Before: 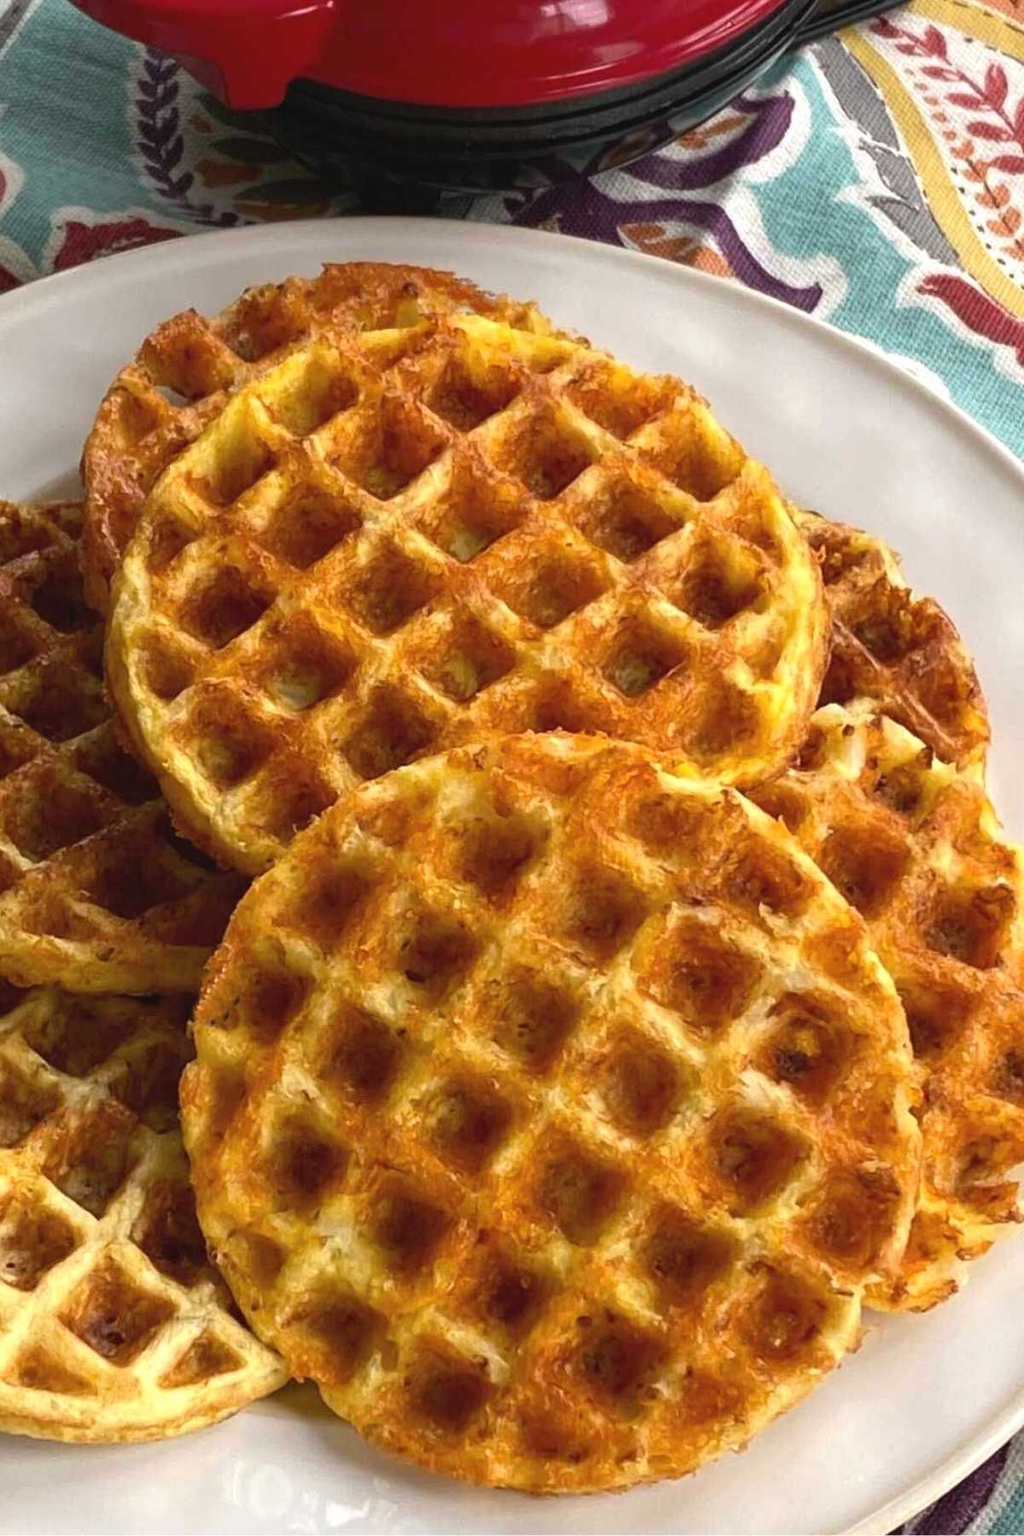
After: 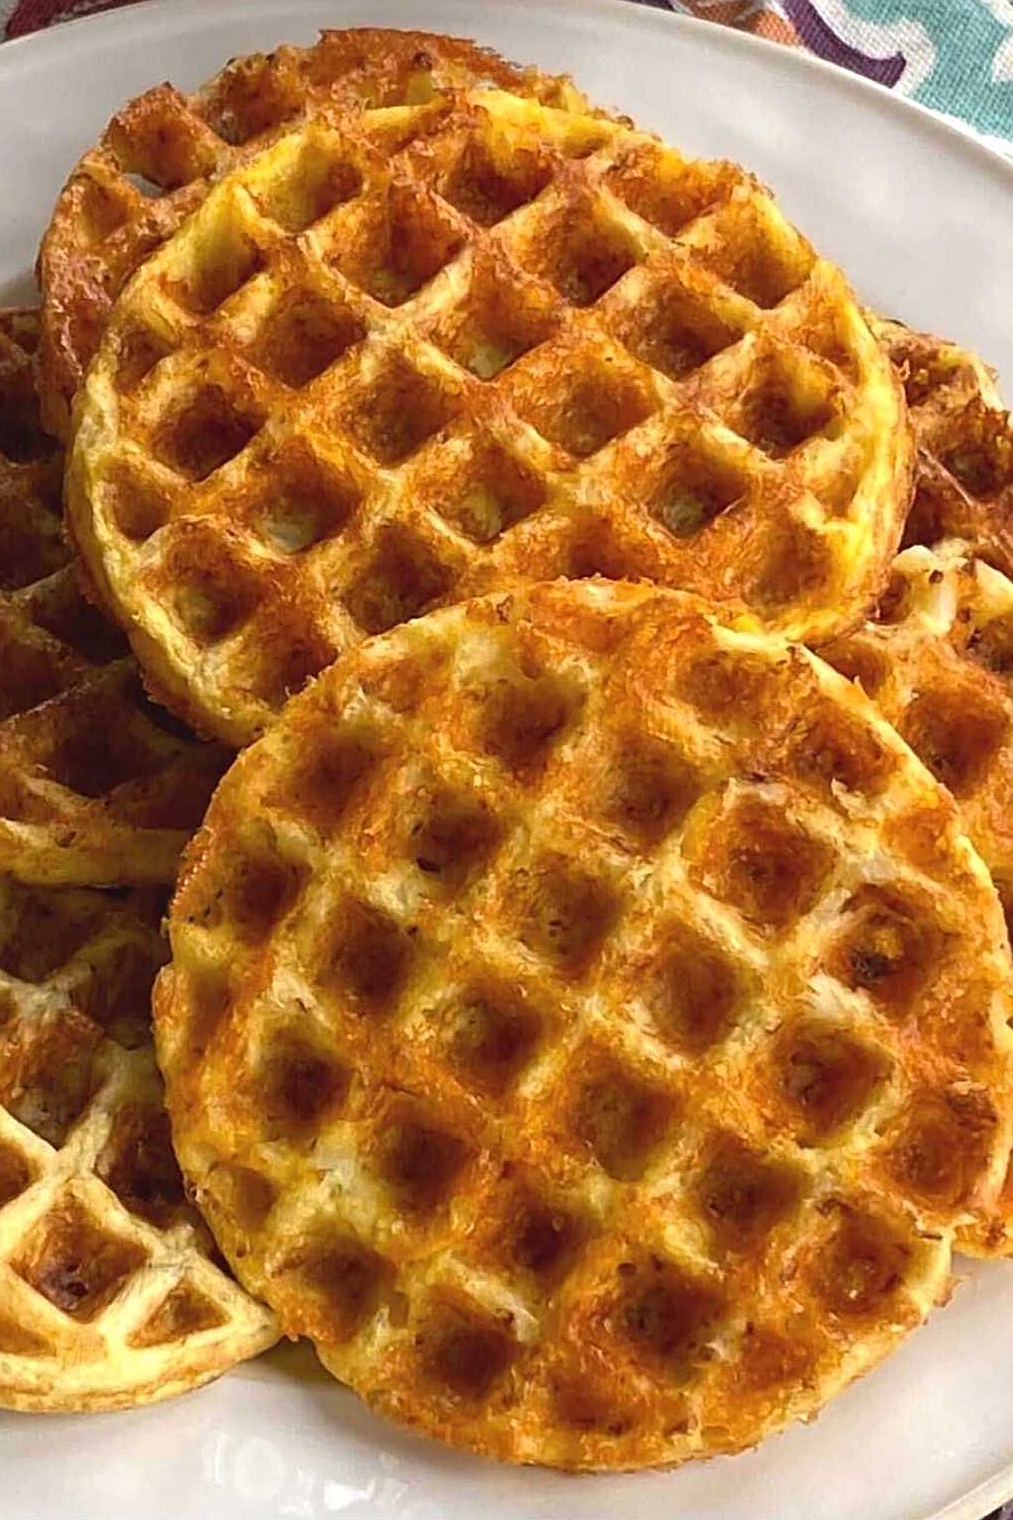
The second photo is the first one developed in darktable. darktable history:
crop and rotate: left 4.842%, top 15.51%, right 10.668%
sharpen: on, module defaults
